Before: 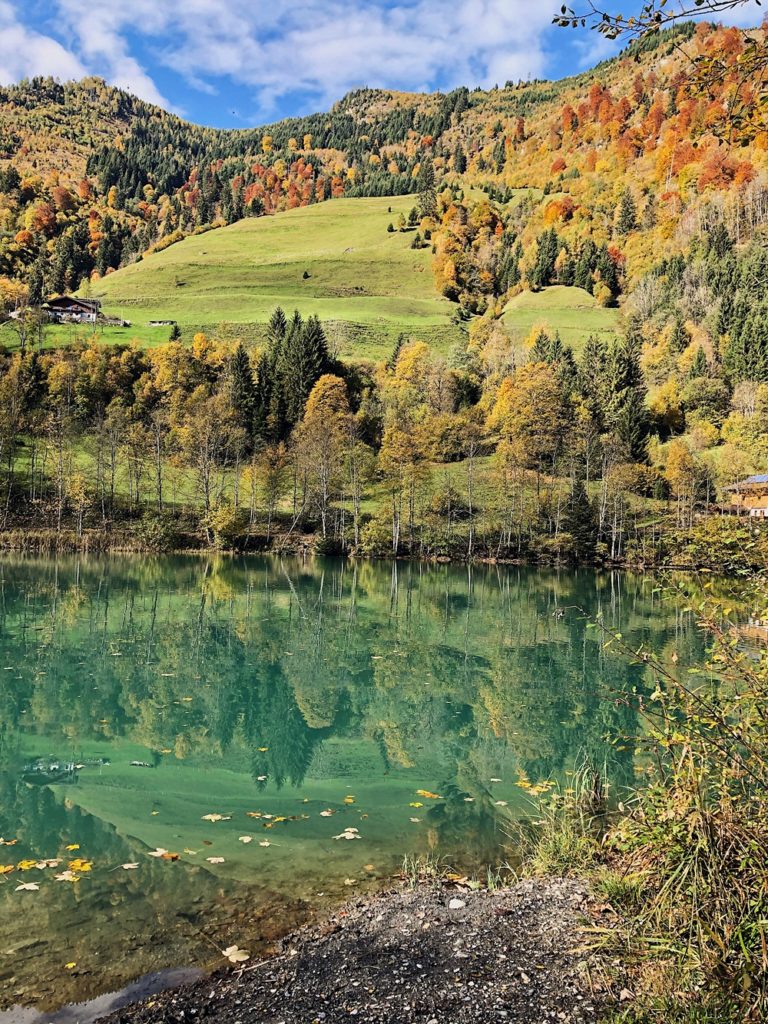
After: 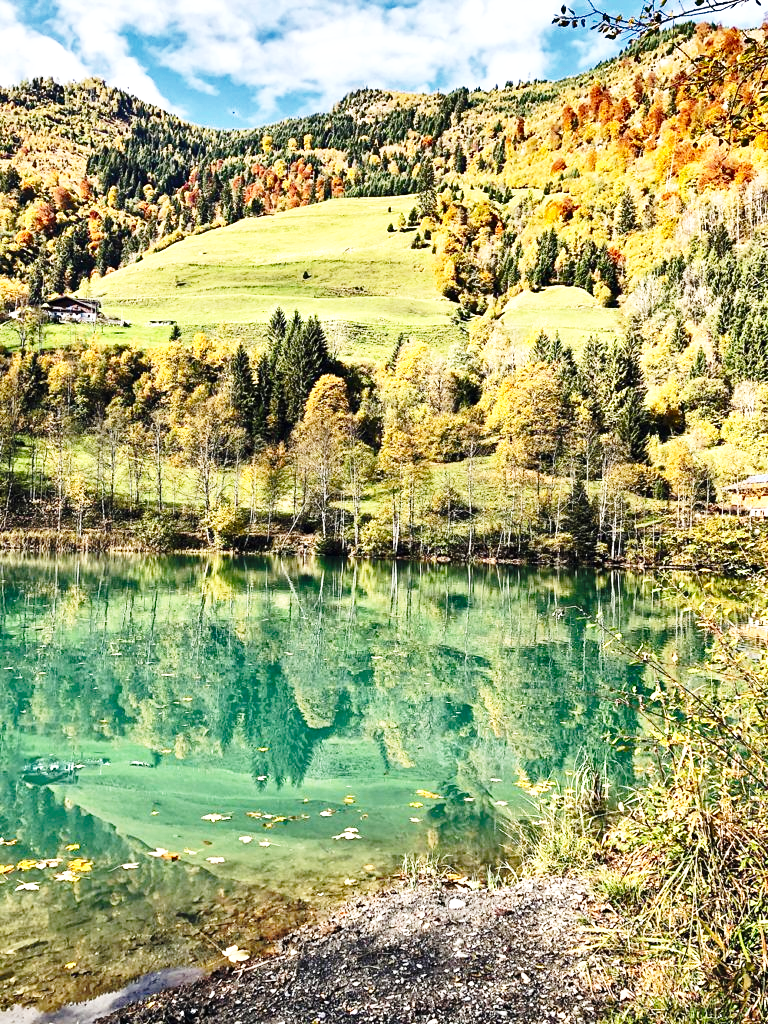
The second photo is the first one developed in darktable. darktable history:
shadows and highlights: radius 118.69, shadows 42.21, highlights -61.56, soften with gaussian
exposure: black level correction 0, exposure 0.7 EV, compensate exposure bias true, compensate highlight preservation false
base curve: curves: ch0 [(0, 0) (0.036, 0.037) (0.121, 0.228) (0.46, 0.76) (0.859, 0.983) (1, 1)], preserve colors none
